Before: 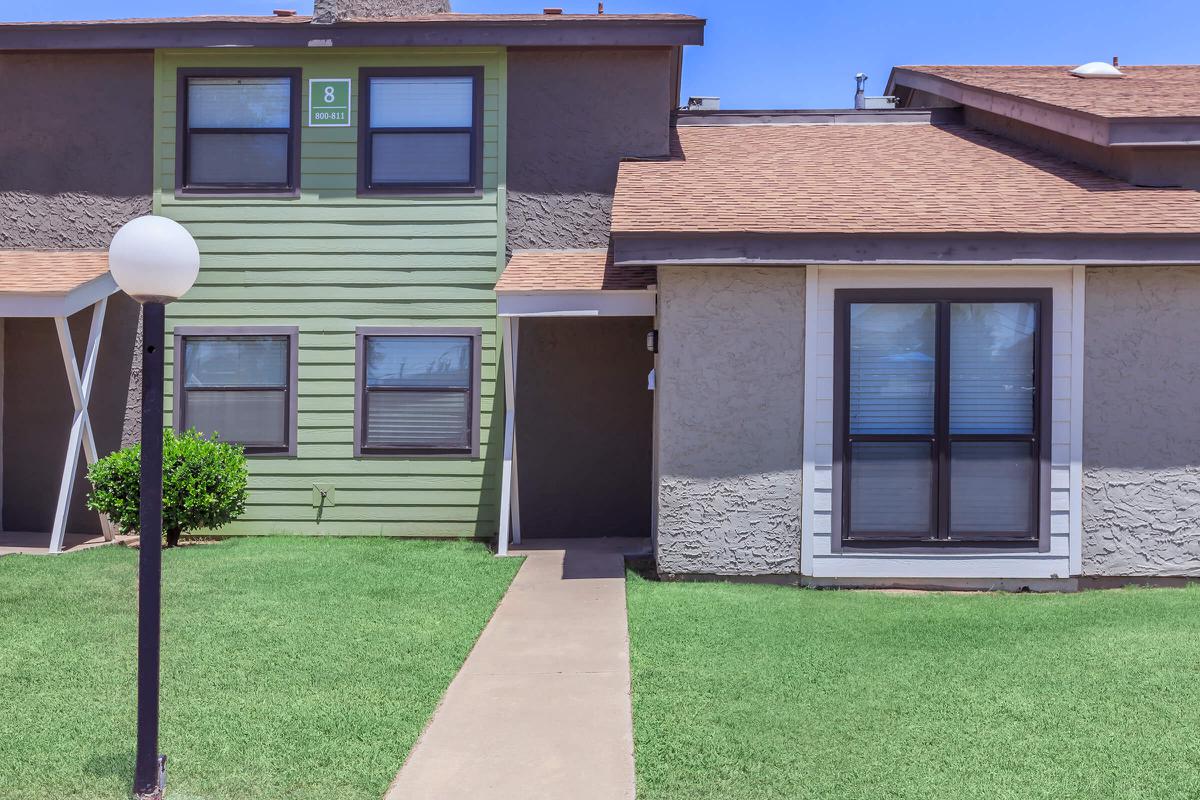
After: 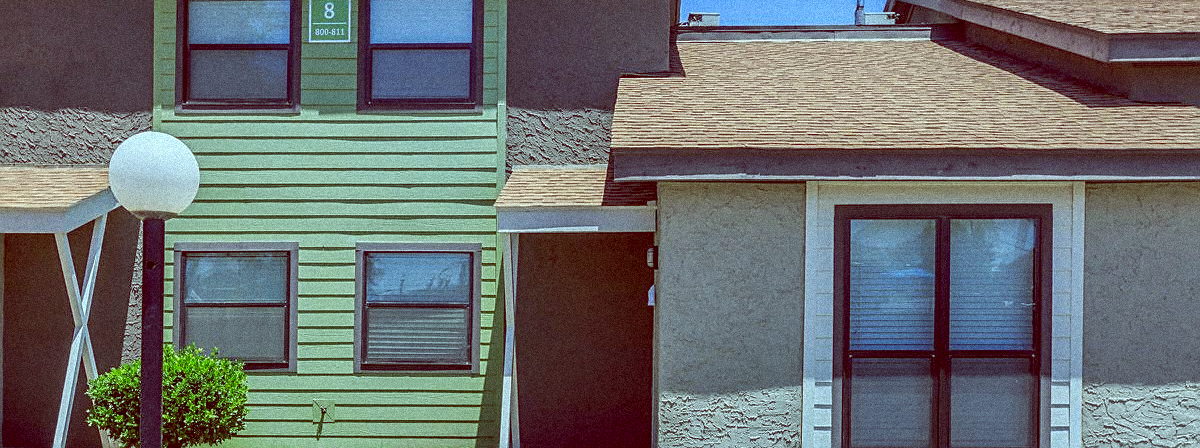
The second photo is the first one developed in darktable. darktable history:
sharpen: on, module defaults
grain: coarseness 9.38 ISO, strength 34.99%, mid-tones bias 0%
white balance: red 0.954, blue 1.079
crop and rotate: top 10.605%, bottom 33.274%
color balance: lift [1, 1.015, 0.987, 0.985], gamma [1, 0.959, 1.042, 0.958], gain [0.927, 0.938, 1.072, 0.928], contrast 1.5%
local contrast: on, module defaults
